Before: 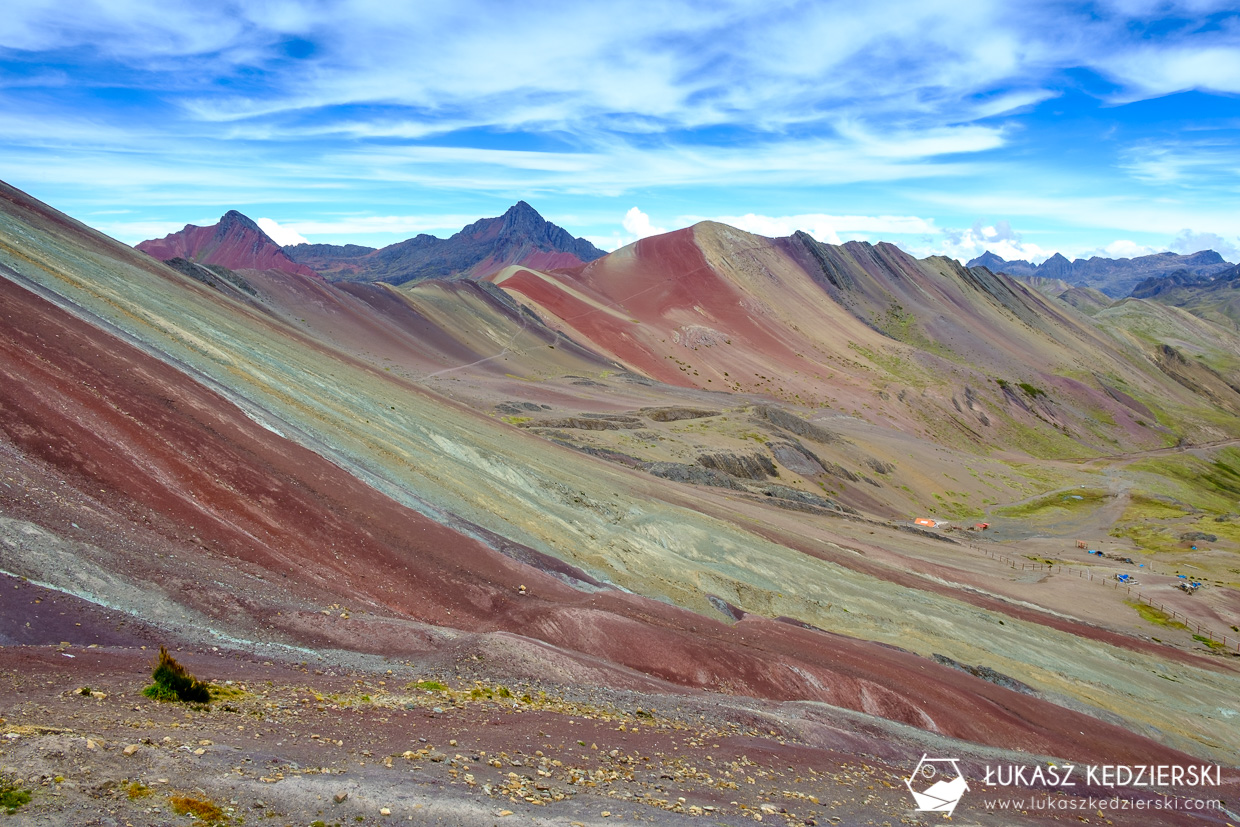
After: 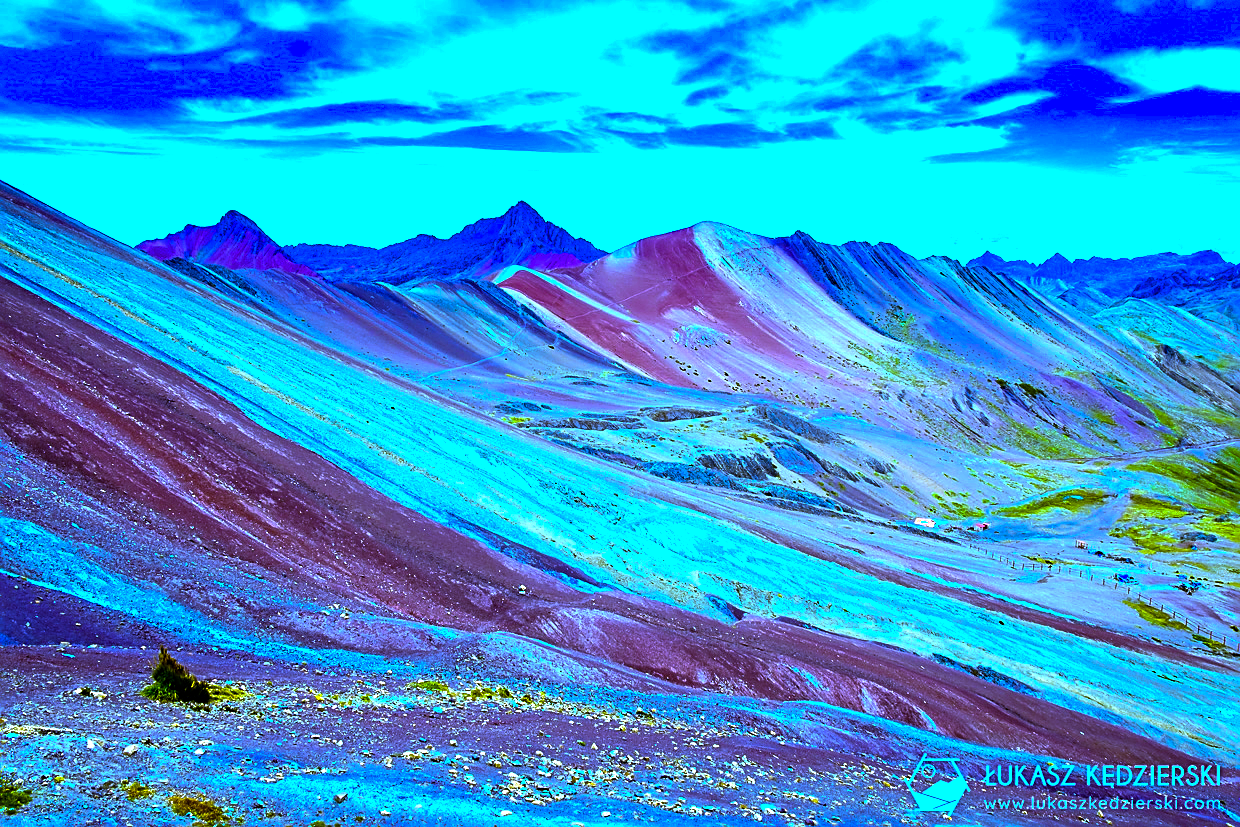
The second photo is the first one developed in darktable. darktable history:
sharpen: amount 0.6
white balance: red 0.766, blue 1.537
haze removal: compatibility mode true, adaptive false
color balance rgb: linear chroma grading › shadows -30%, linear chroma grading › global chroma 35%, perceptual saturation grading › global saturation 75%, perceptual saturation grading › shadows -30%, perceptual brilliance grading › highlights 75%, perceptual brilliance grading › shadows -30%, global vibrance 35%
